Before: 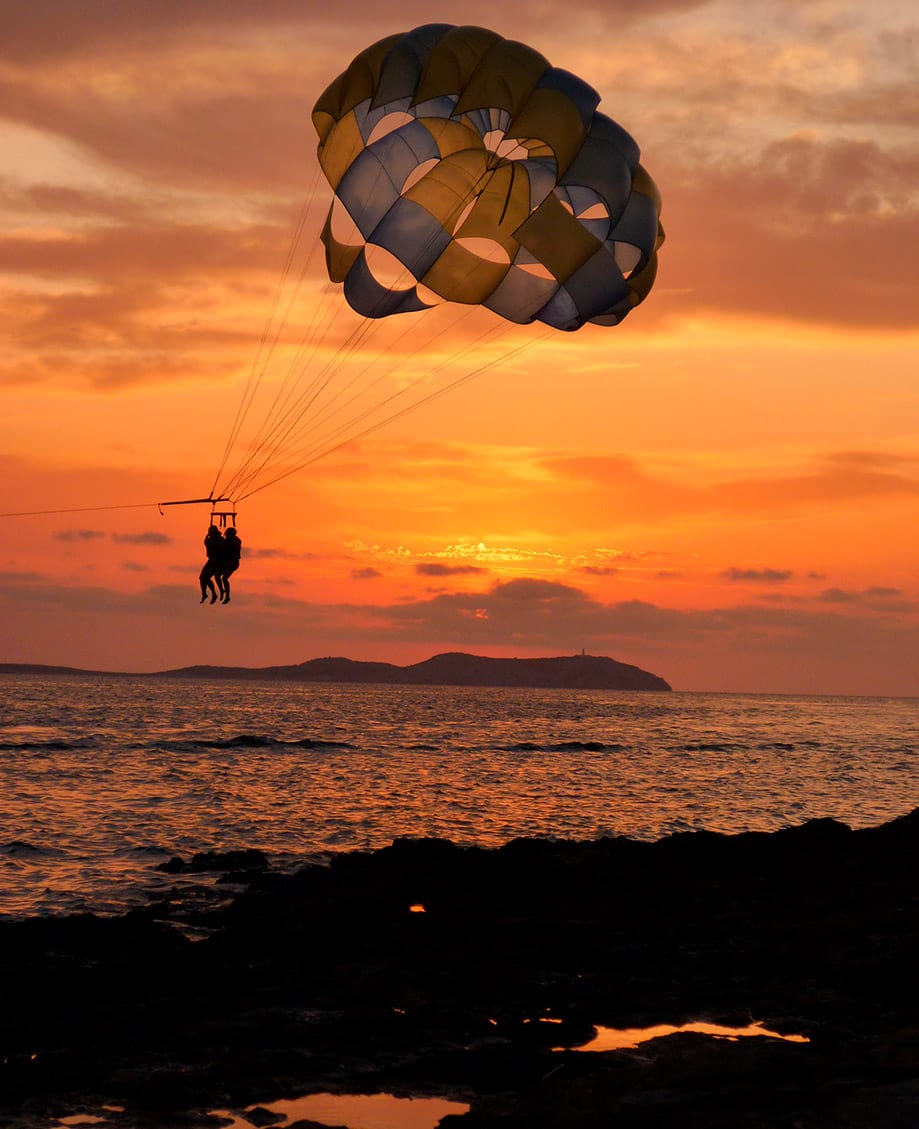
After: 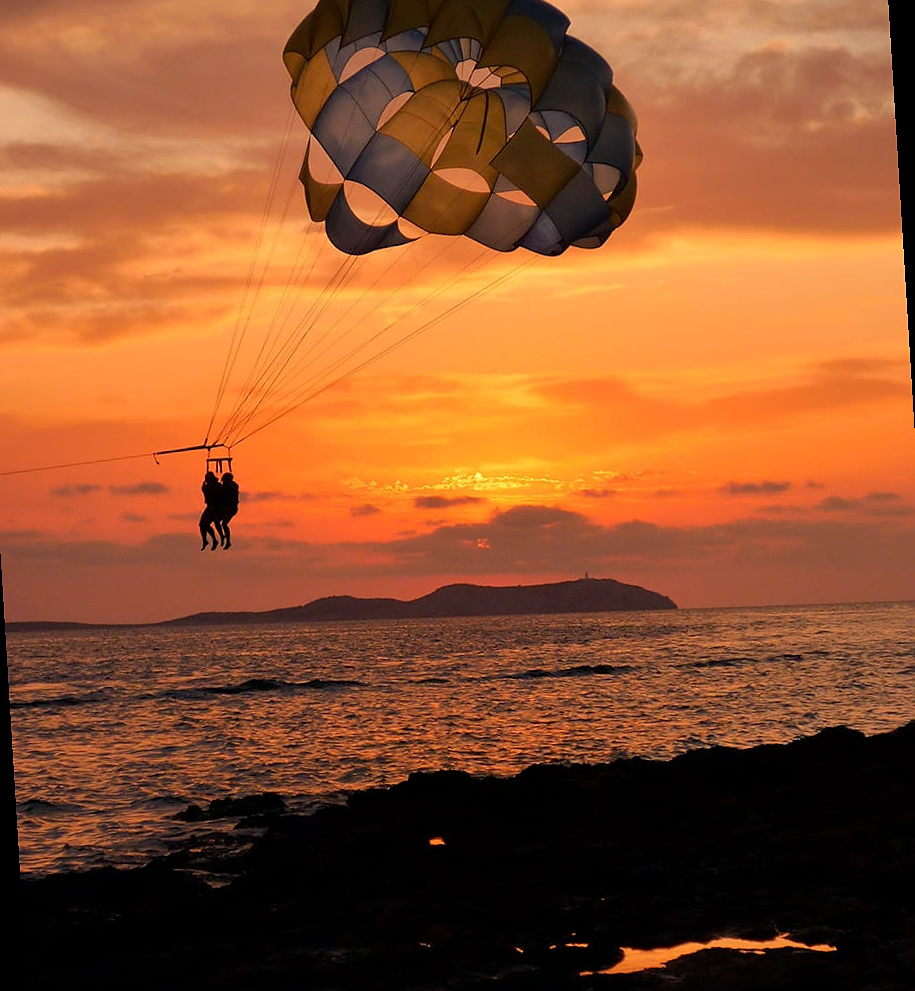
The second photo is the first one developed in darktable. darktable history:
rotate and perspective: rotation -3.52°, crop left 0.036, crop right 0.964, crop top 0.081, crop bottom 0.919
sharpen: radius 0.969, amount 0.604
